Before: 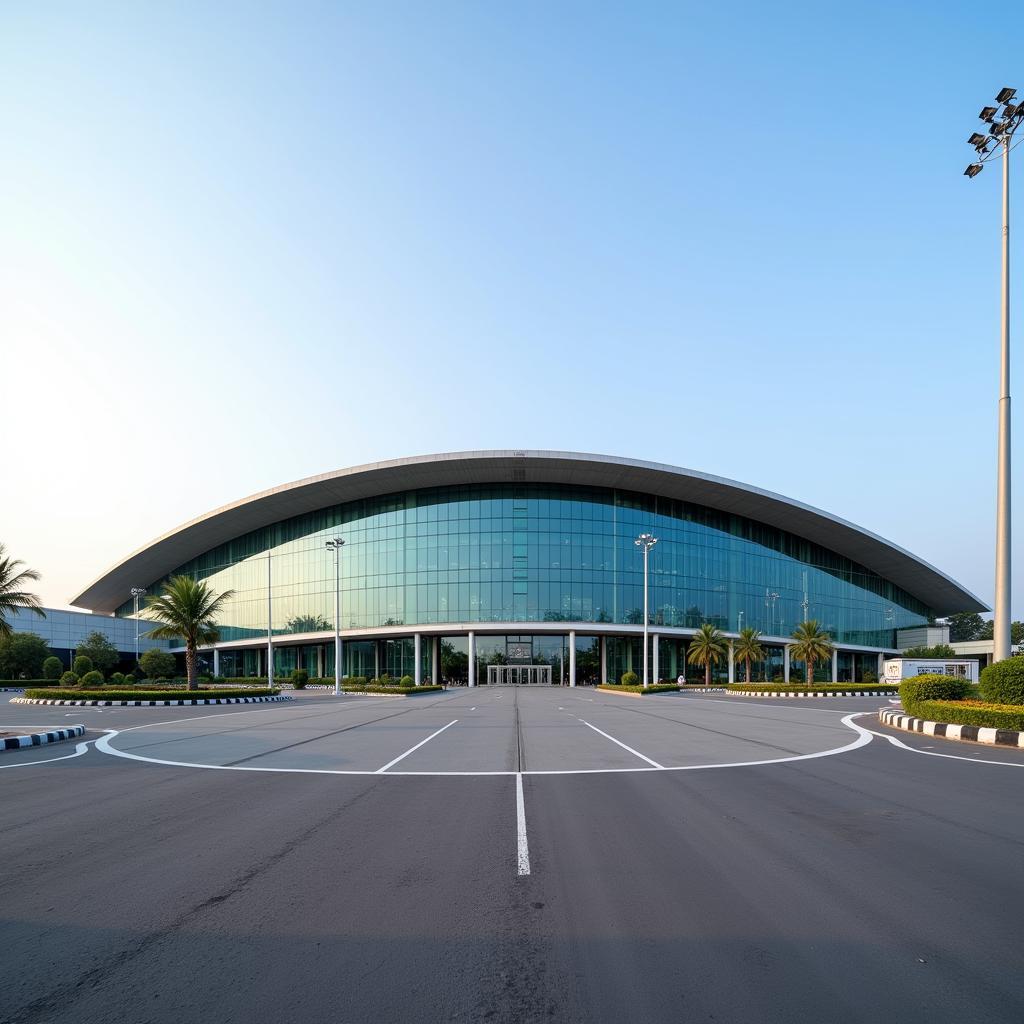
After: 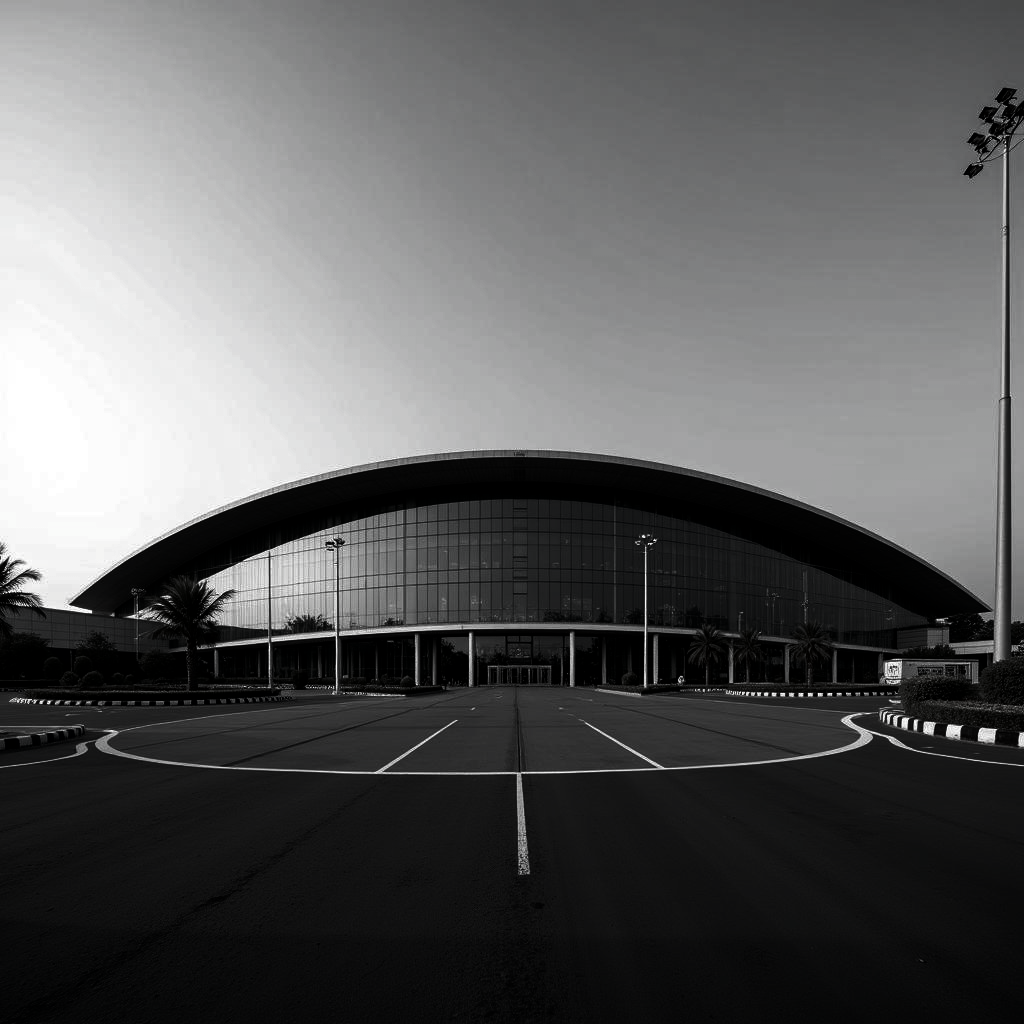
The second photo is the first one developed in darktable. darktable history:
contrast brightness saturation: contrast 0.017, brightness -0.988, saturation -0.981
